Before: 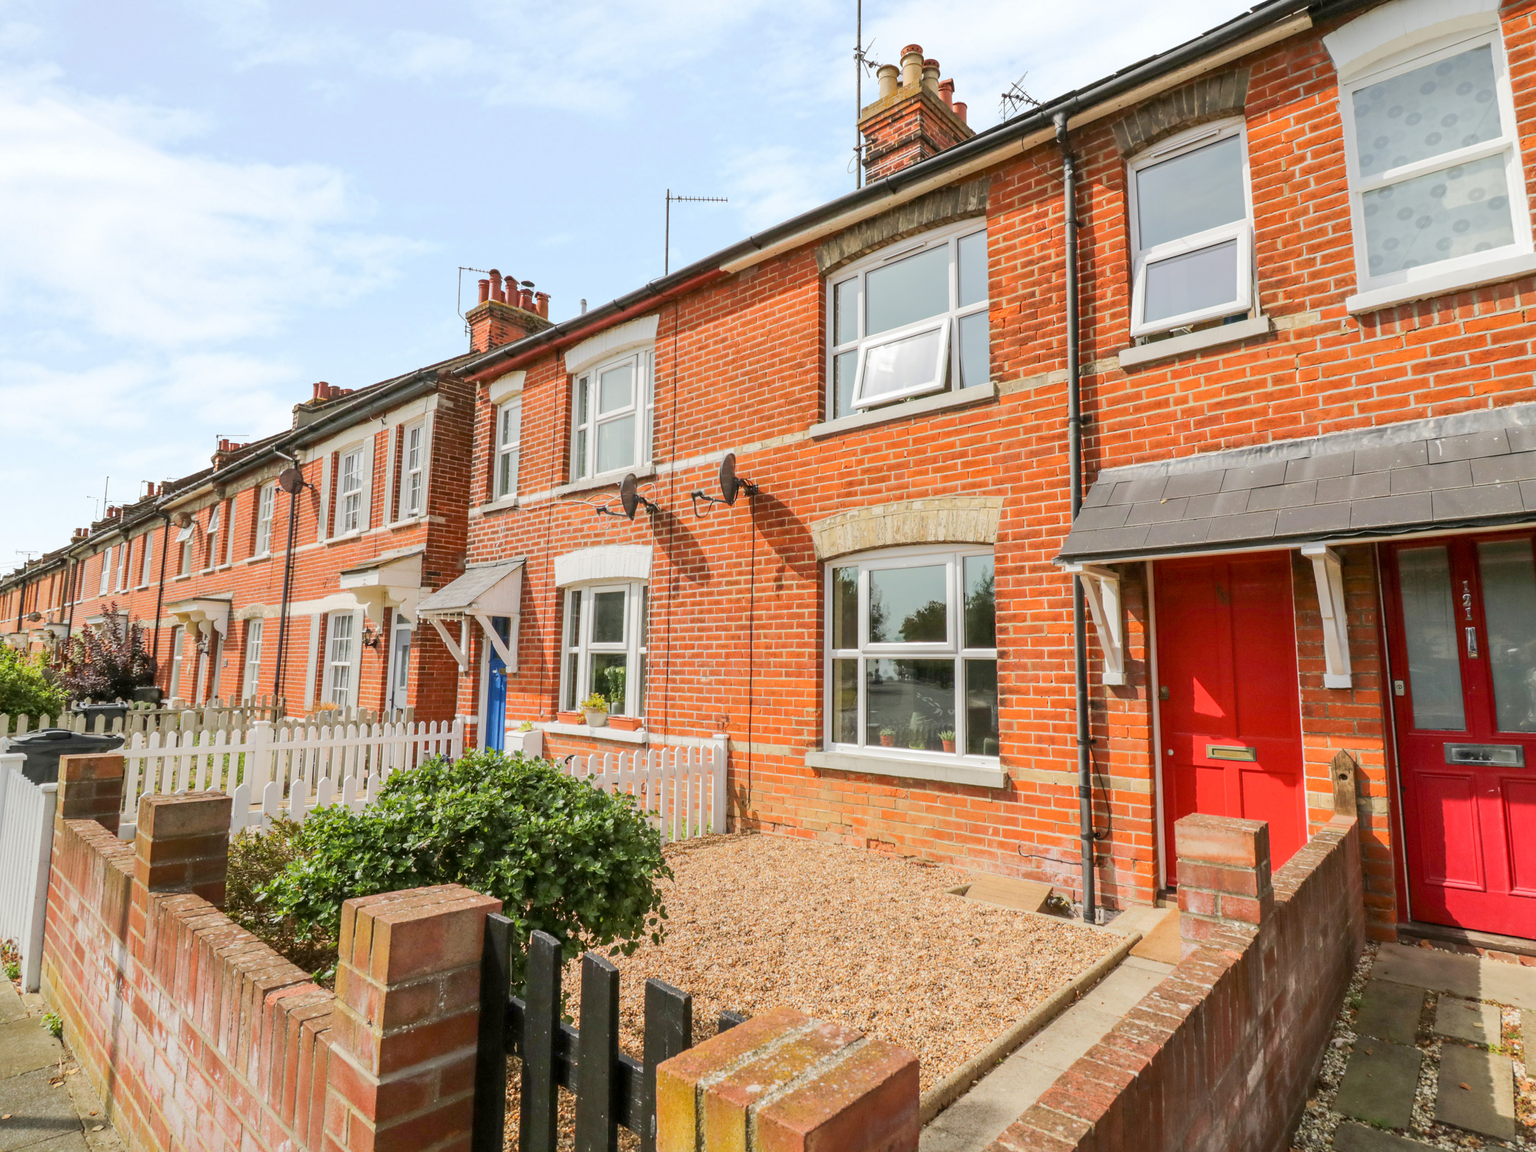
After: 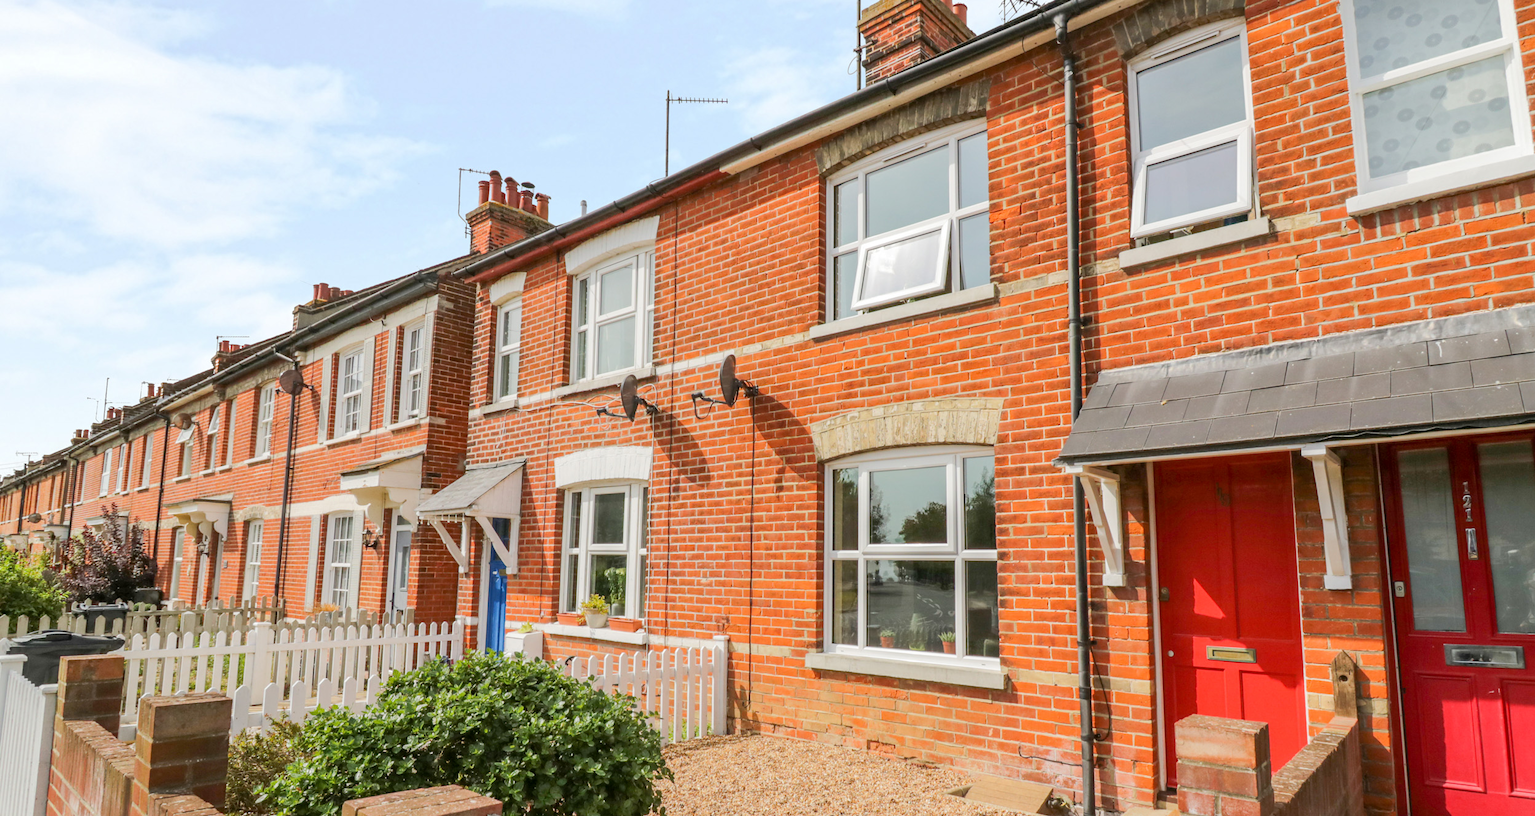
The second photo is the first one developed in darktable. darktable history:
crop and rotate: top 8.636%, bottom 20.461%
local contrast: mode bilateral grid, contrast 14, coarseness 36, detail 106%, midtone range 0.2
